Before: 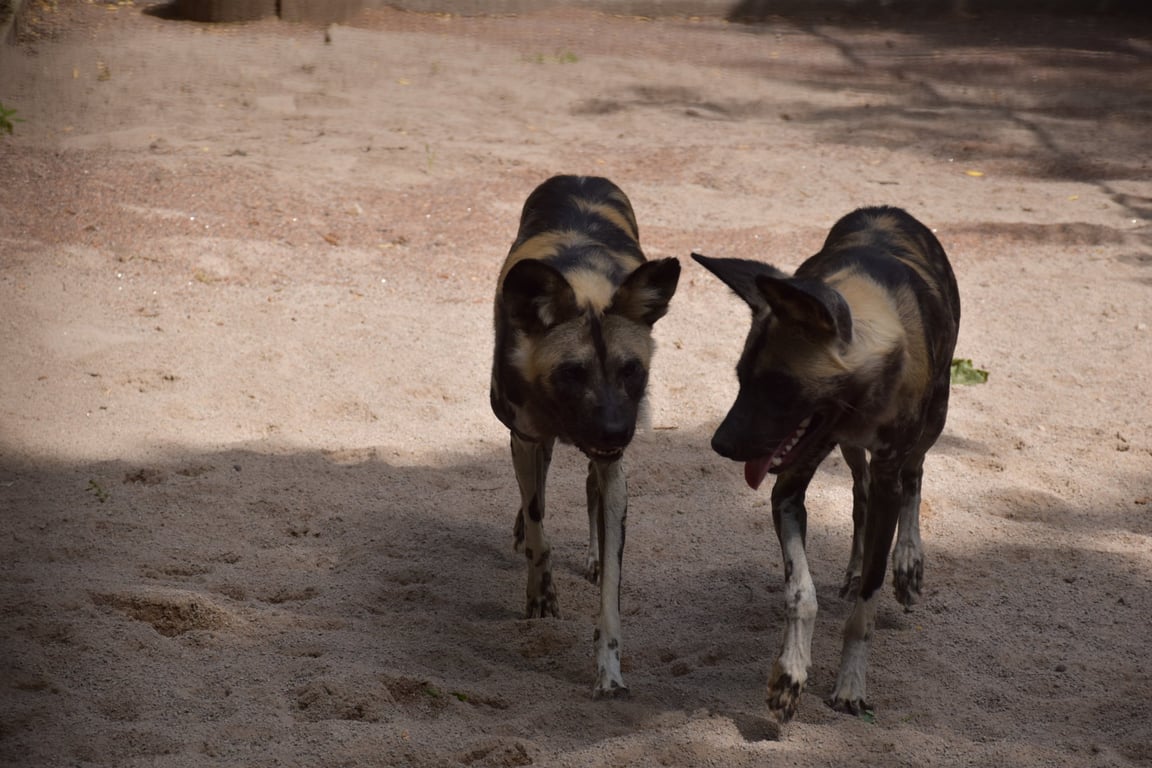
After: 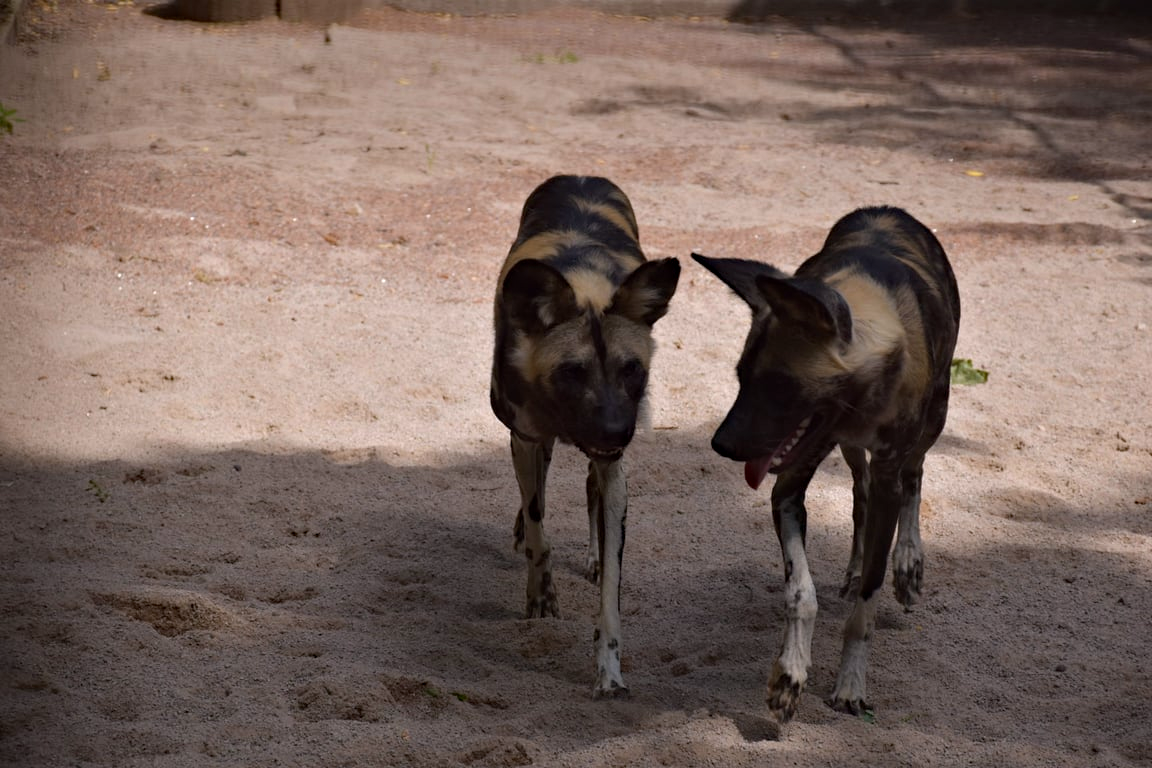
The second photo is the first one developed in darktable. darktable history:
haze removal: compatibility mode true, adaptive false
white balance: red 1.009, blue 1.027
